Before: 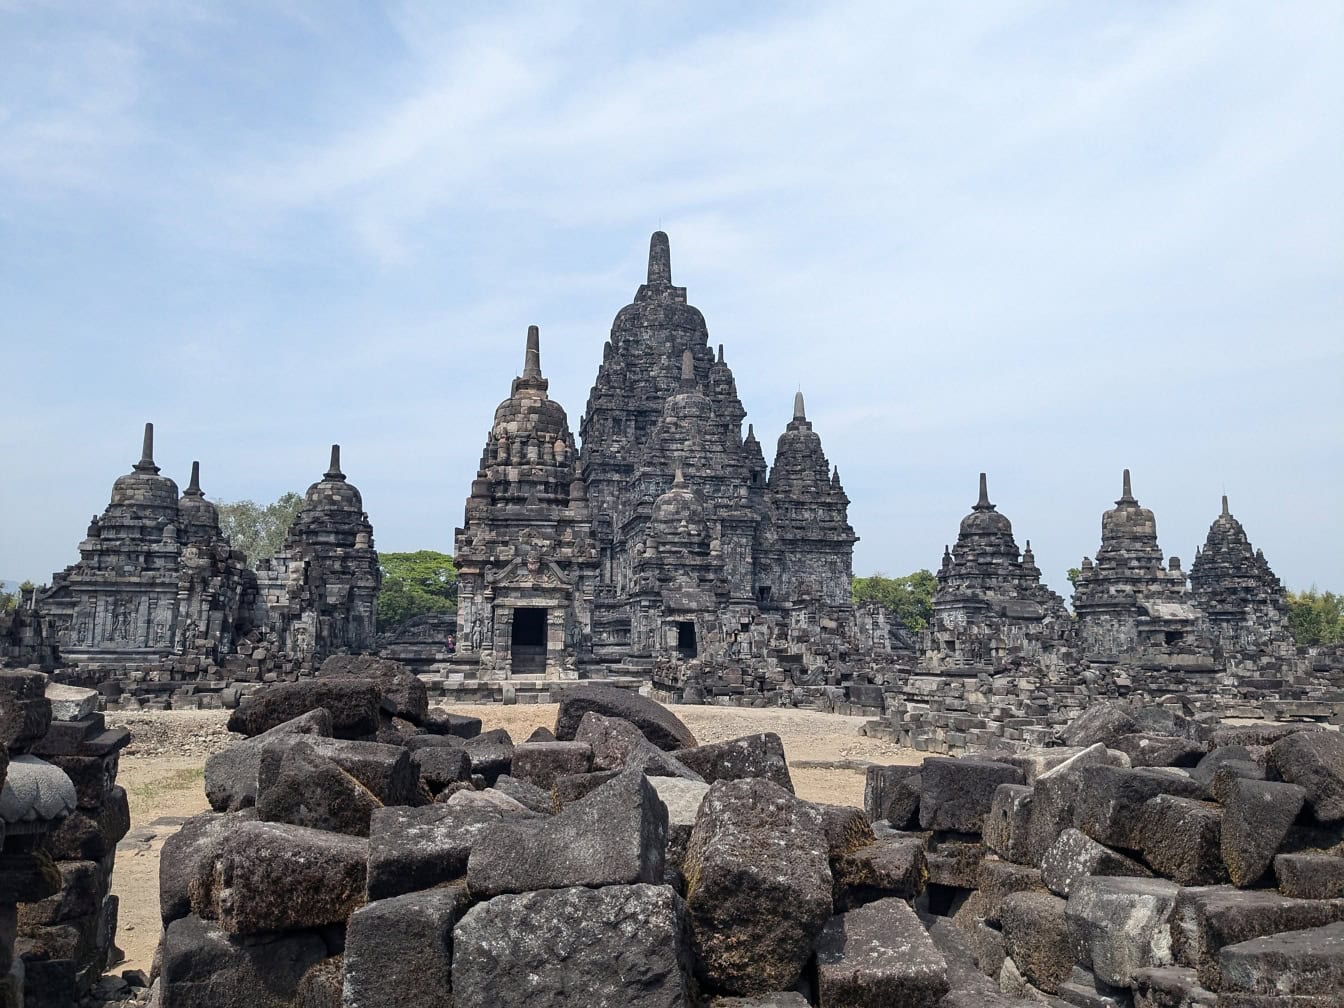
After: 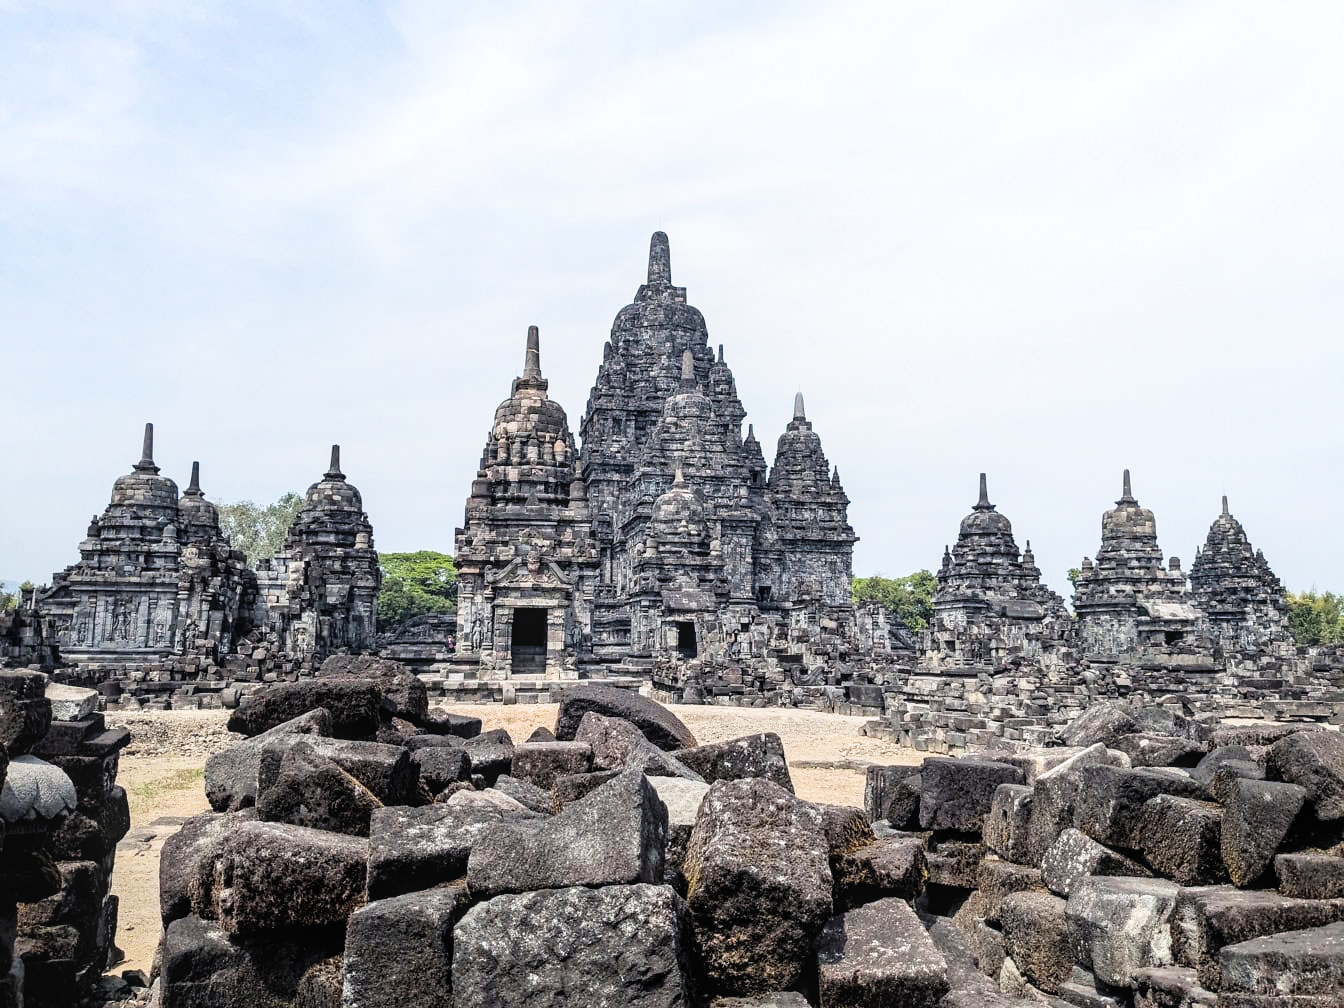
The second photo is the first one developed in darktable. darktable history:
filmic rgb: black relative exposure -5 EV, white relative exposure 3 EV, hardness 3.6, contrast 1.3, highlights saturation mix -30%
exposure: black level correction 0, exposure 0.7 EV, compensate highlight preservation false
color balance rgb: perceptual saturation grading › global saturation 10%, global vibrance 10%
local contrast: detail 115%
